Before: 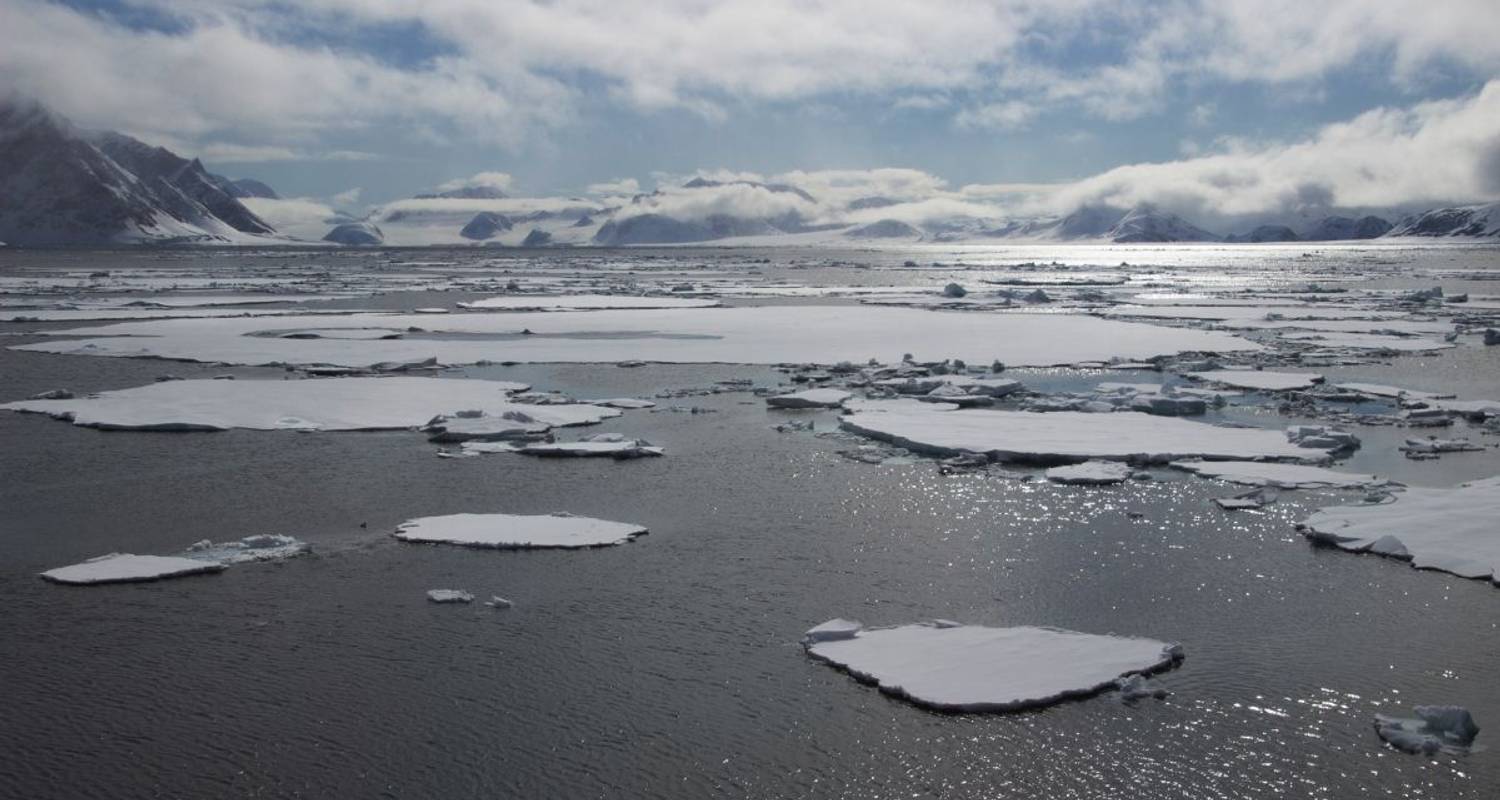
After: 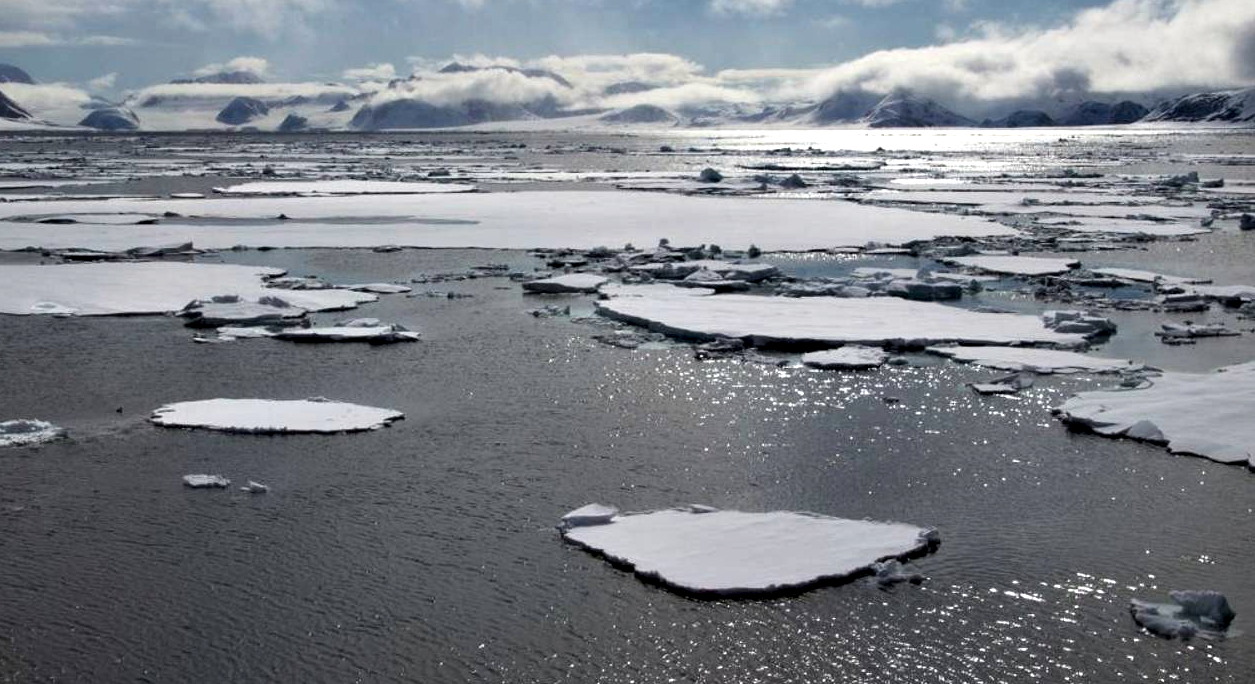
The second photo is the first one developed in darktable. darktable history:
exposure: exposure 0.128 EV, compensate highlight preservation false
contrast equalizer: y [[0.6 ×6], [0.55 ×6], [0 ×6], [0 ×6], [0 ×6]]
crop: left 16.281%, top 14.451%
